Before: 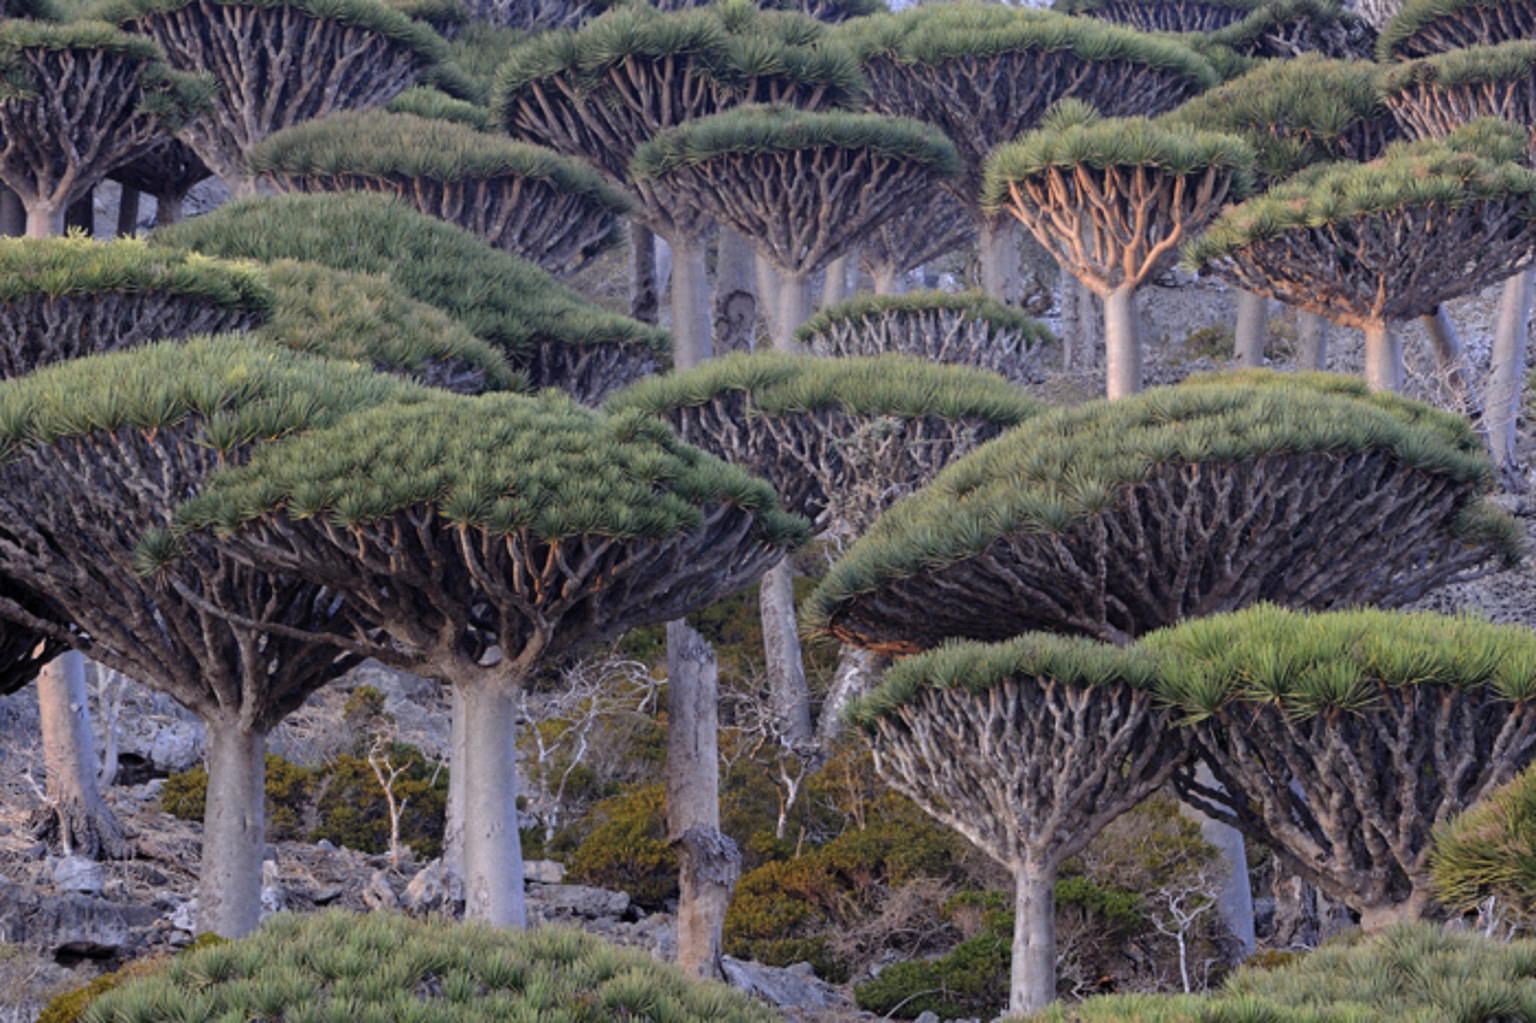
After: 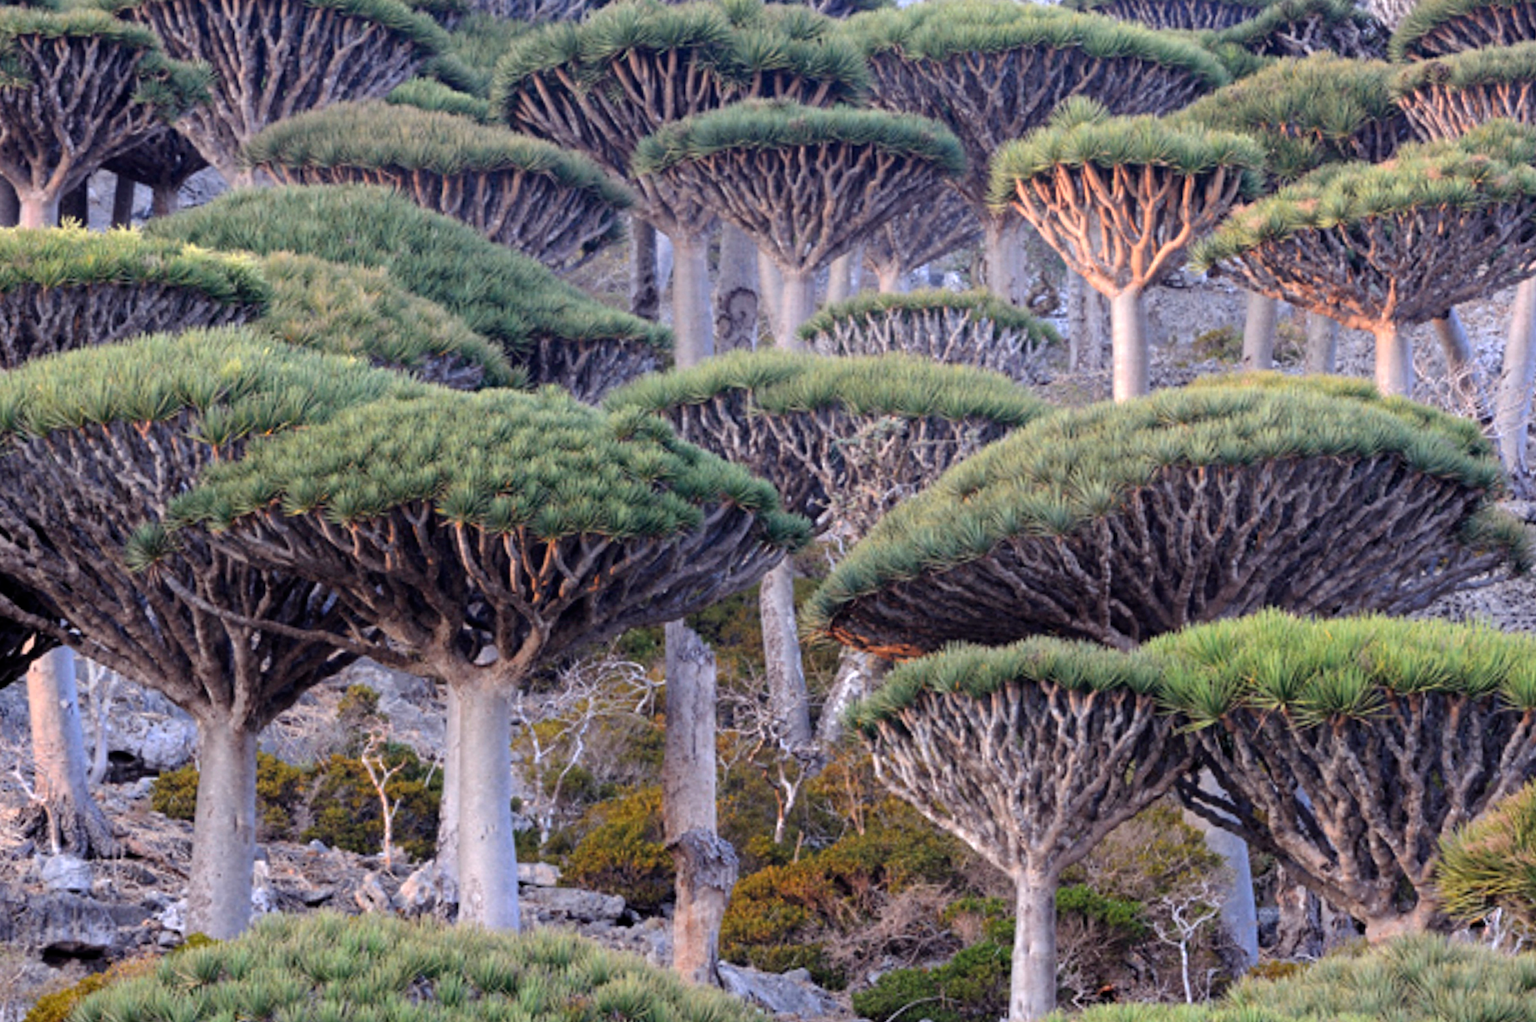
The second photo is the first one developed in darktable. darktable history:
exposure: exposure 0.566 EV, compensate highlight preservation false
crop and rotate: angle -0.5°
